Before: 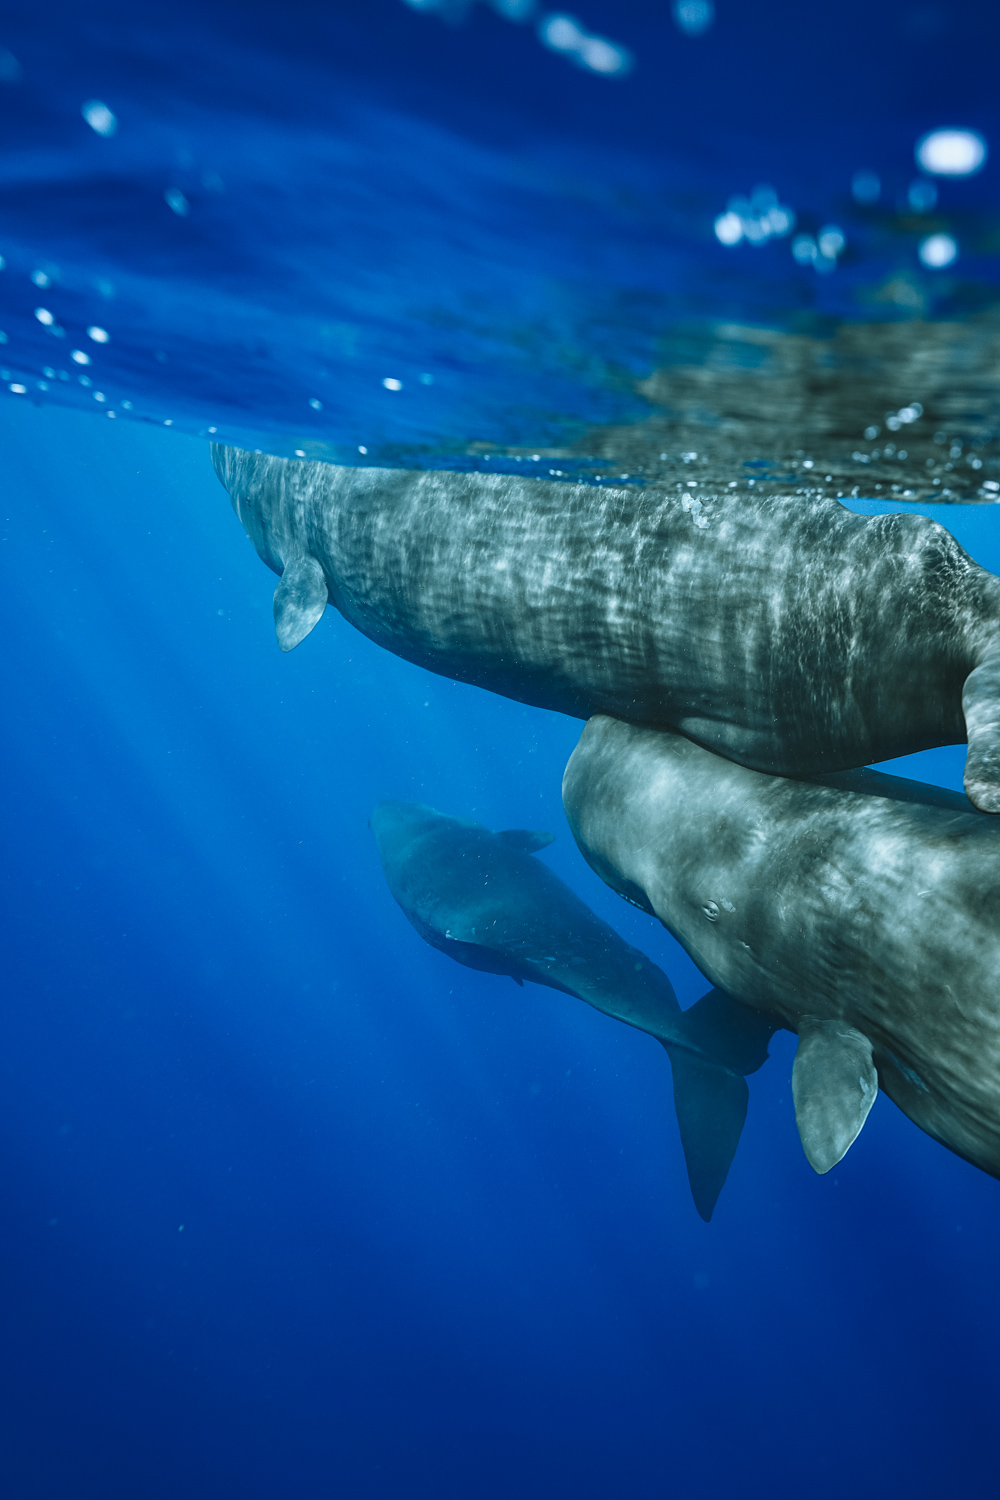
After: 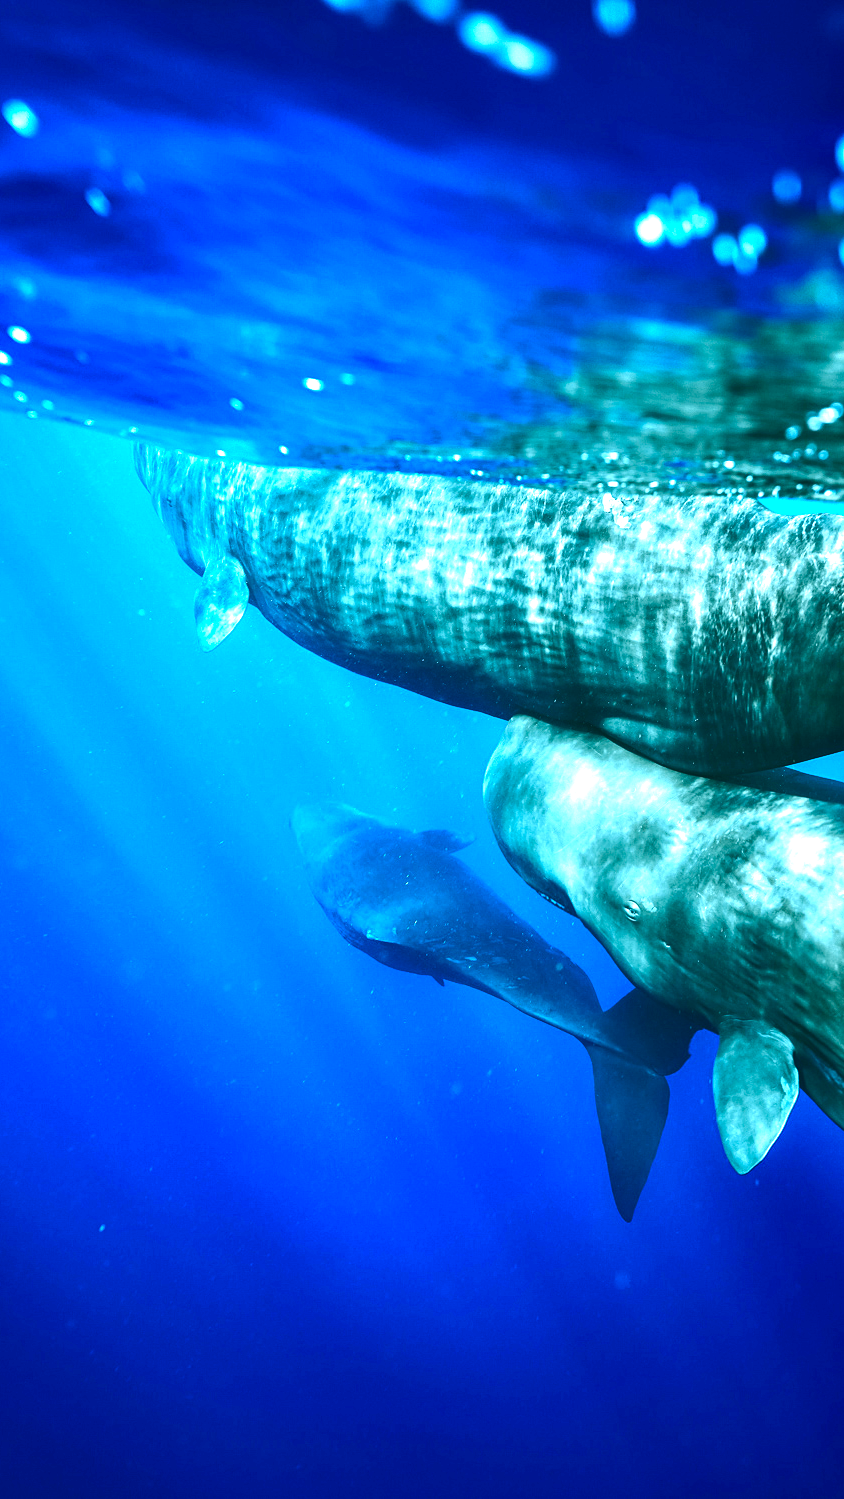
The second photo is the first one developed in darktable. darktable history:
exposure: black level correction -0.001, exposure 0.909 EV, compensate highlight preservation false
crop: left 7.997%, right 7.525%
color balance rgb: shadows lift › chroma 2.012%, shadows lift › hue 221.33°, power › hue 329.24°, highlights gain › luminance 16.892%, highlights gain › chroma 2.941%, highlights gain › hue 262.31°, linear chroma grading › global chroma 14.584%, perceptual saturation grading › global saturation 34.539%, perceptual saturation grading › highlights -29.938%, perceptual saturation grading › shadows 34.689%, perceptual brilliance grading › highlights 18.121%, perceptual brilliance grading › mid-tones 31.509%, perceptual brilliance grading › shadows -31.728%, global vibrance 11.157%
